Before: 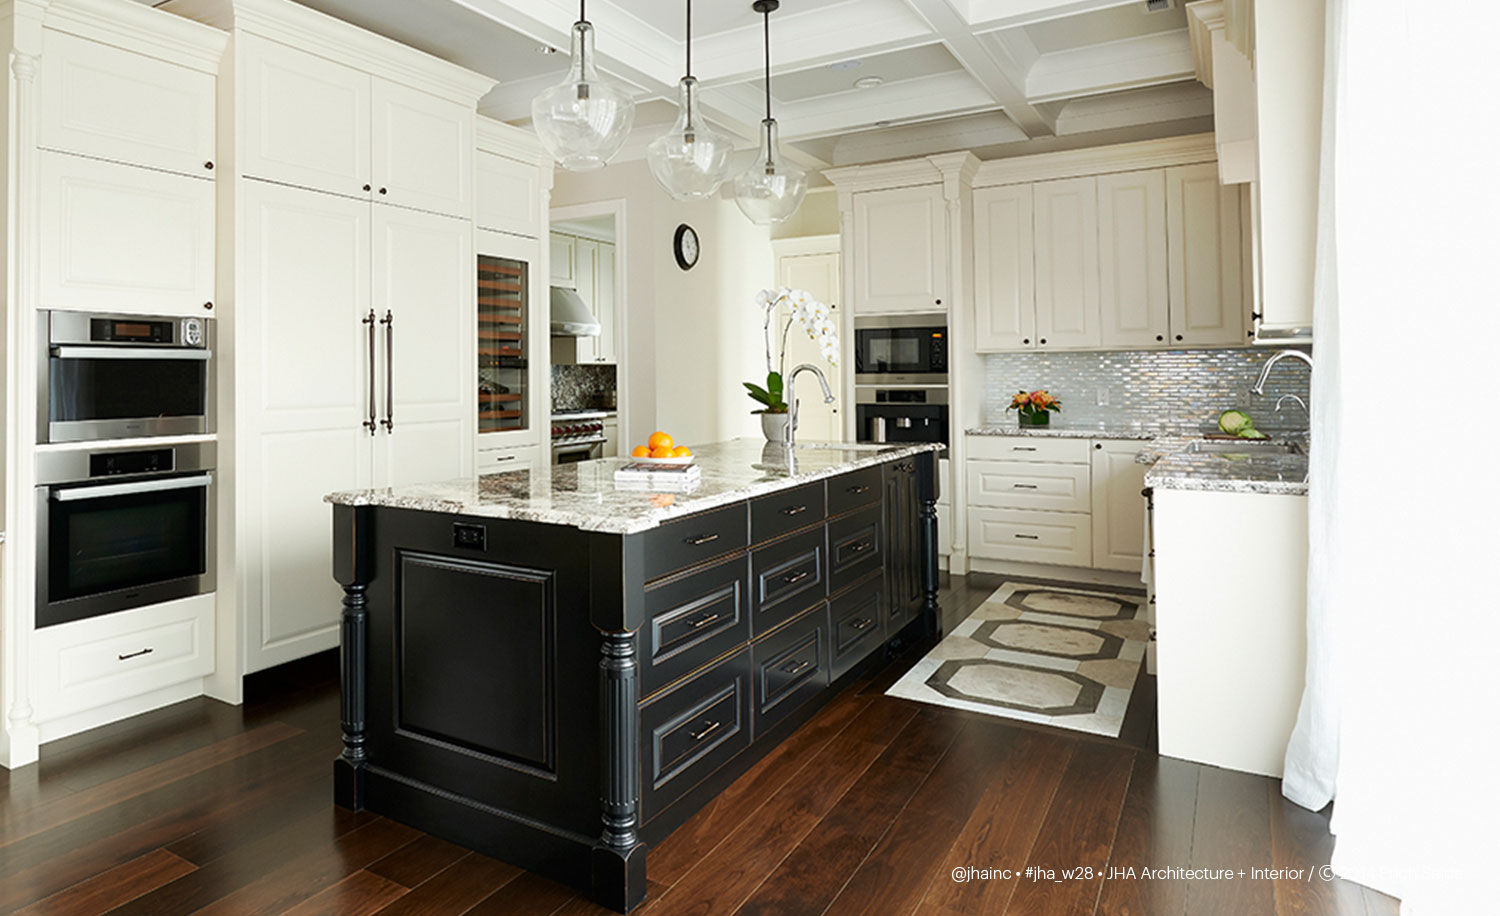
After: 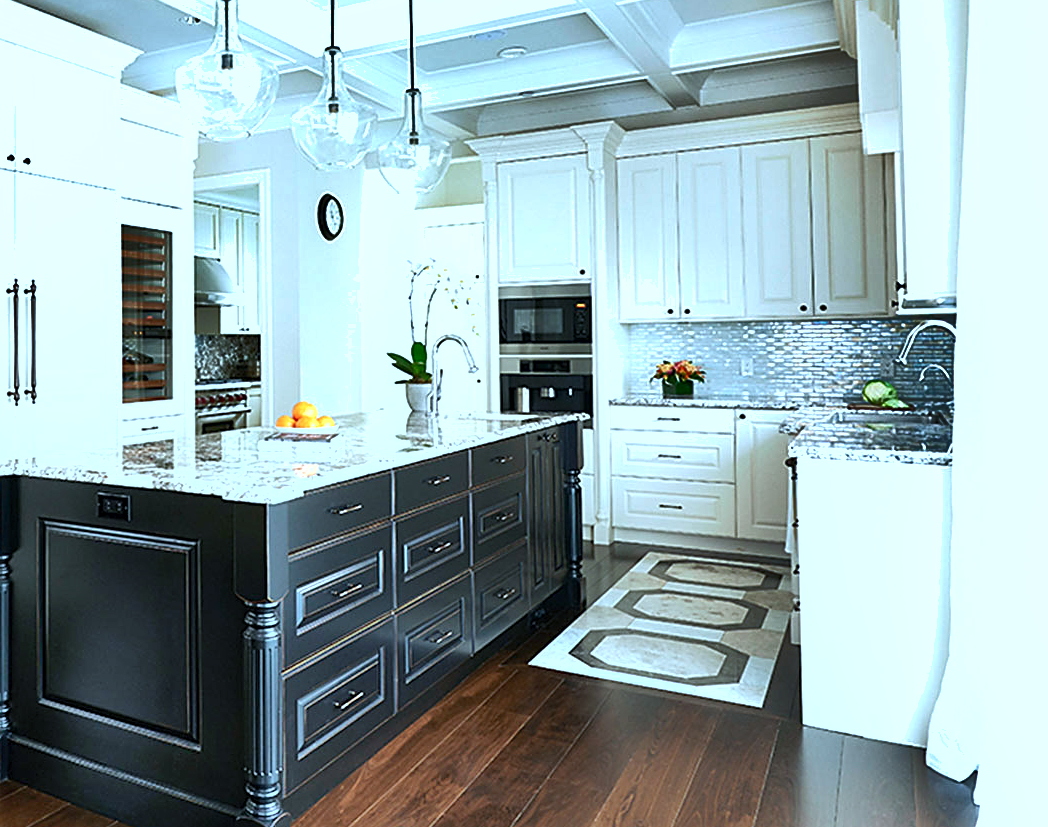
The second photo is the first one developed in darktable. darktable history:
sharpen: on, module defaults
color calibration: x 0.397, y 0.386, temperature 3691.91 K
exposure: black level correction 0, exposure 0.693 EV, compensate highlight preservation false
crop and rotate: left 23.762%, top 3.293%, right 6.325%, bottom 6.369%
shadows and highlights: shadows 52.65, soften with gaussian
